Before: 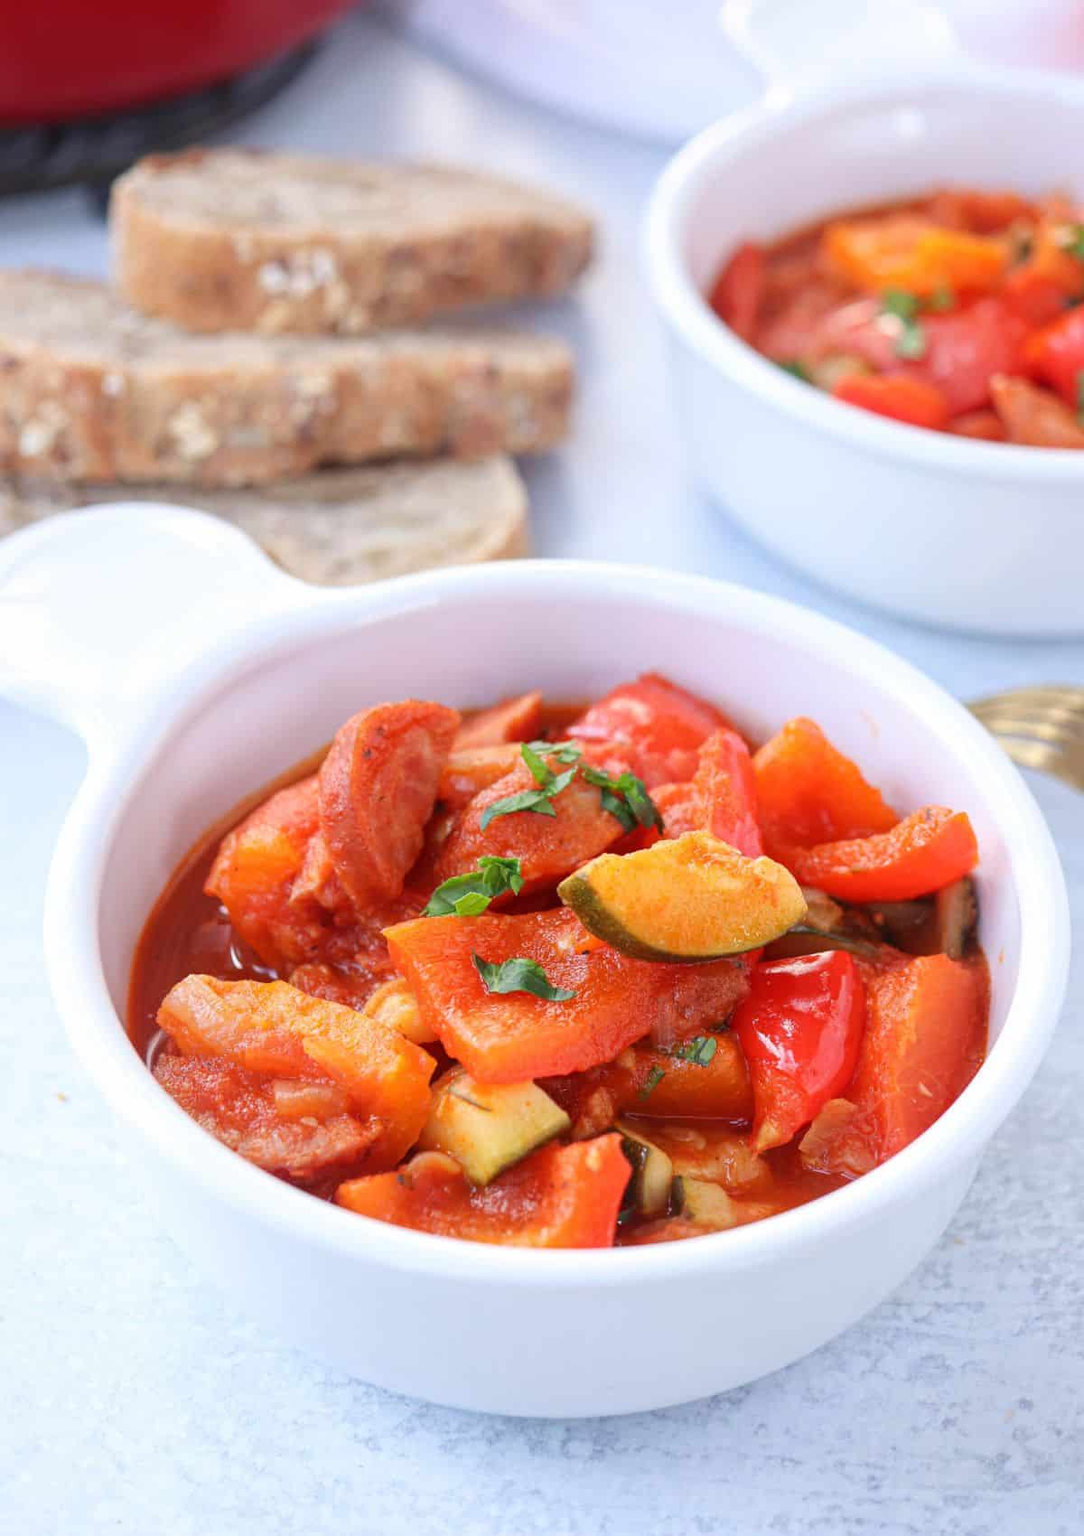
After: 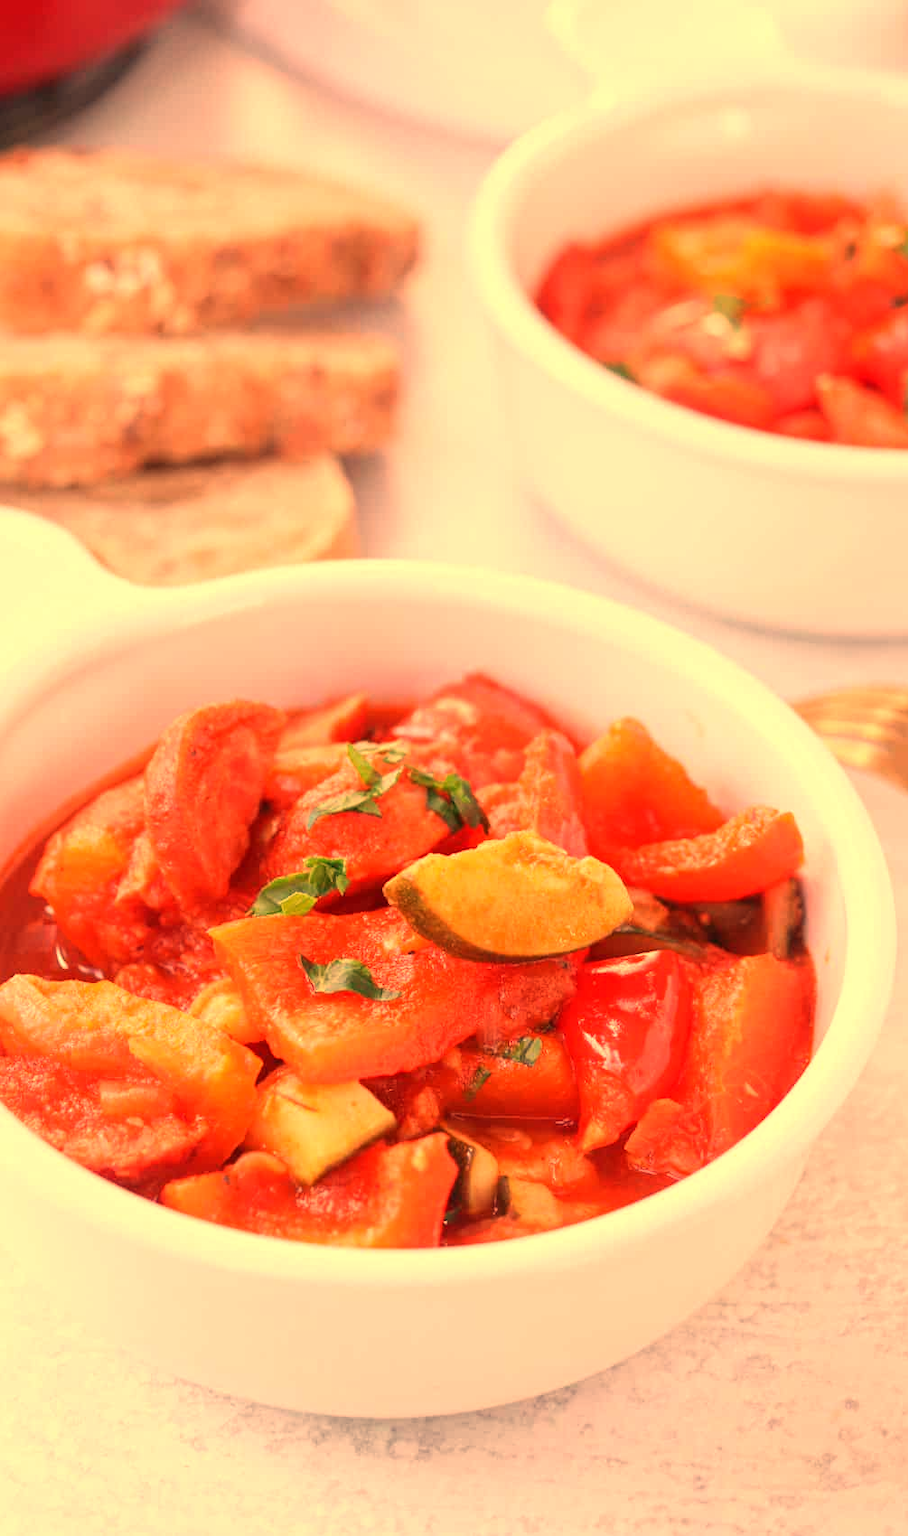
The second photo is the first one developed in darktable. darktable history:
crop: left 16.145%
white balance: red 1.467, blue 0.684
